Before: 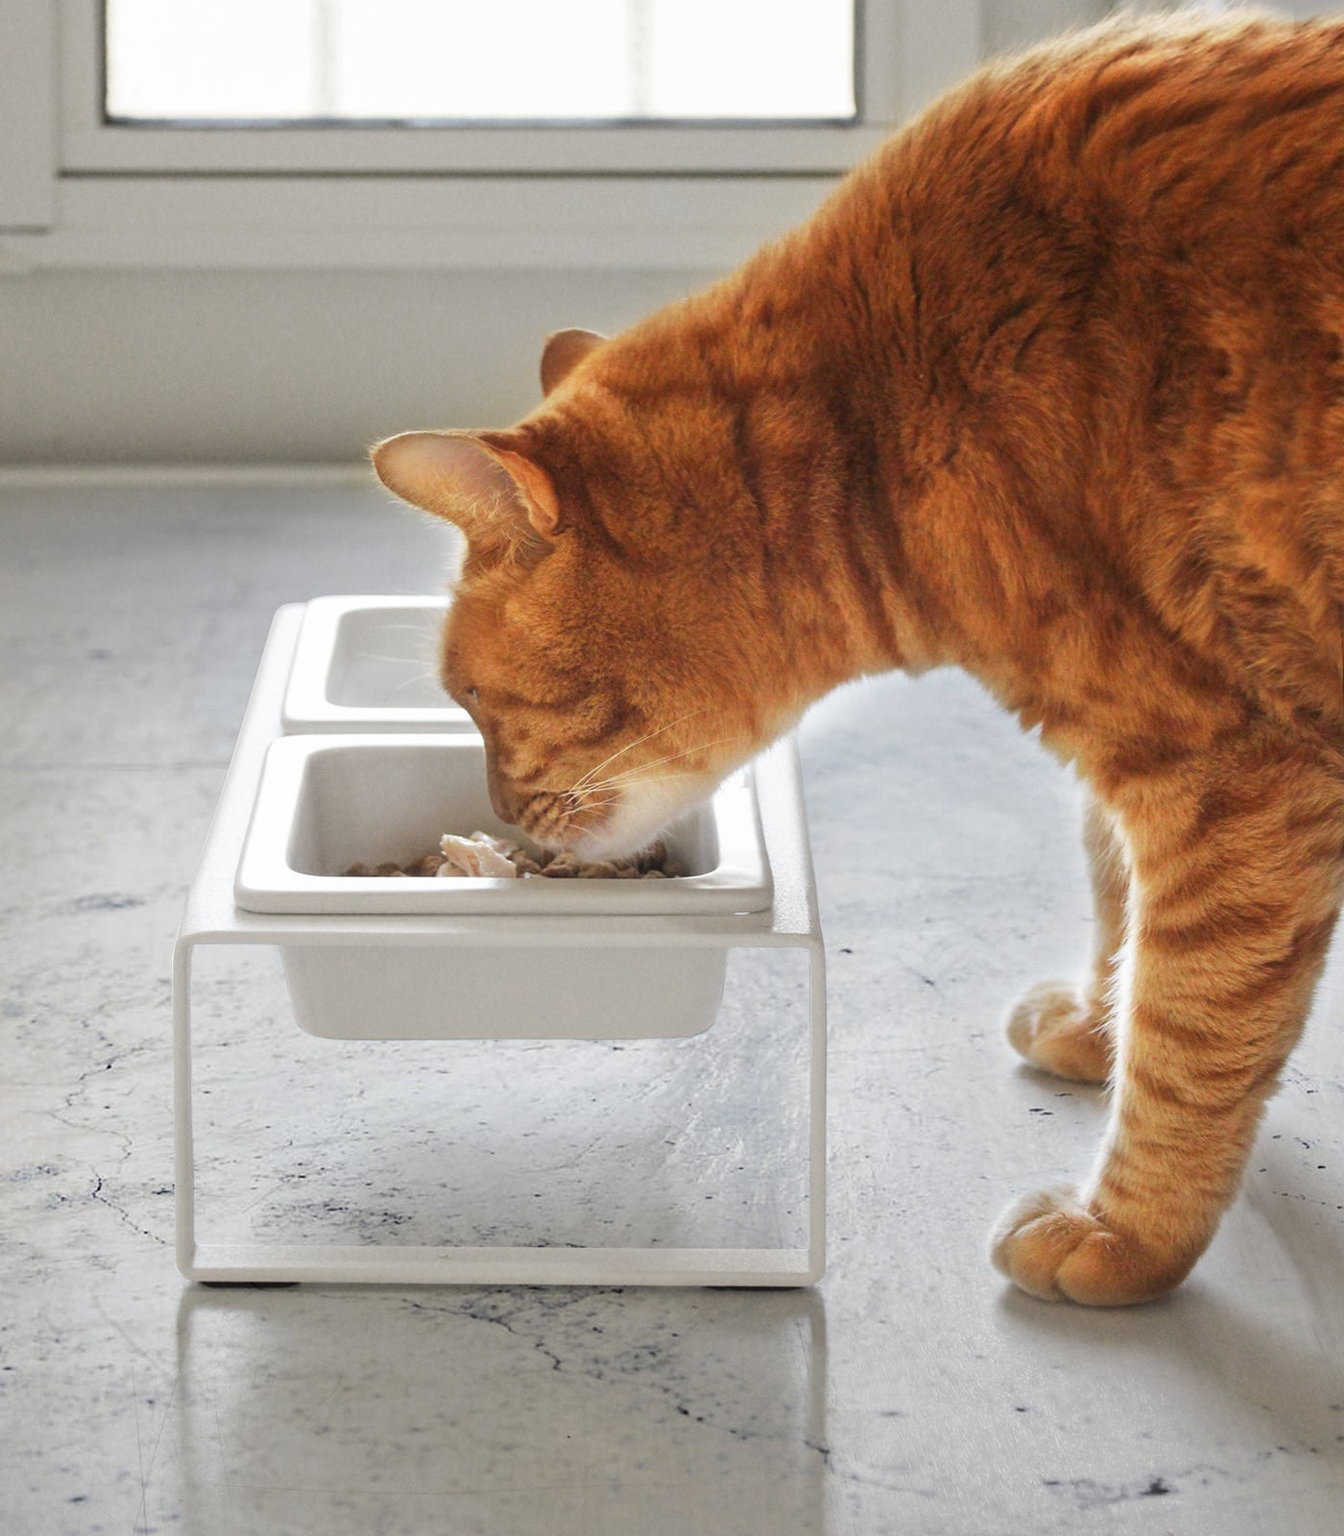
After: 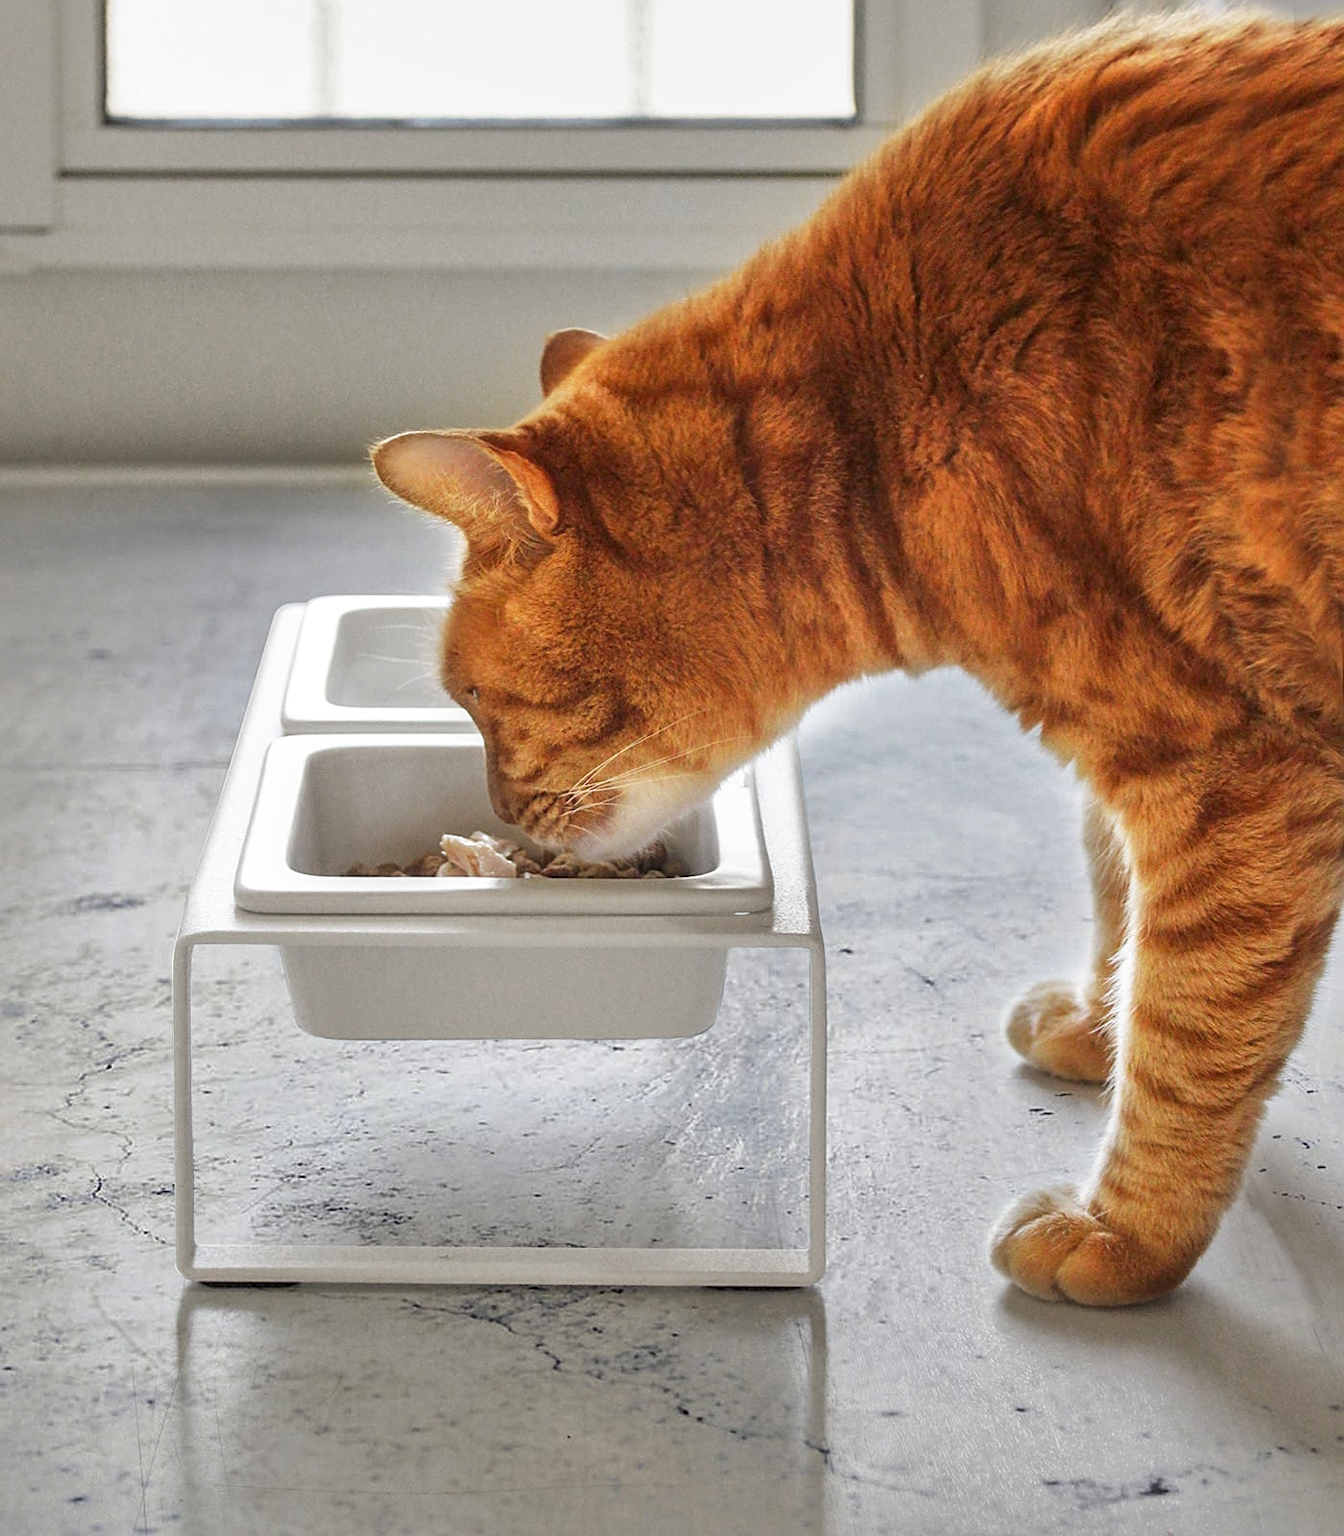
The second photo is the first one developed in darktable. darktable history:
local contrast: on, module defaults
color correction: saturation 1.11
sharpen: on, module defaults
shadows and highlights: on, module defaults
filmic rgb: black relative exposure -12.8 EV, white relative exposure 2.8 EV, threshold 3 EV, target black luminance 0%, hardness 8.54, latitude 70.41%, contrast 1.133, shadows ↔ highlights balance -0.395%, color science v4 (2020), enable highlight reconstruction true
rgb curve: curves: ch0 [(0, 0) (0.093, 0.159) (0.241, 0.265) (0.414, 0.42) (1, 1)], compensate middle gray true, preserve colors basic power
